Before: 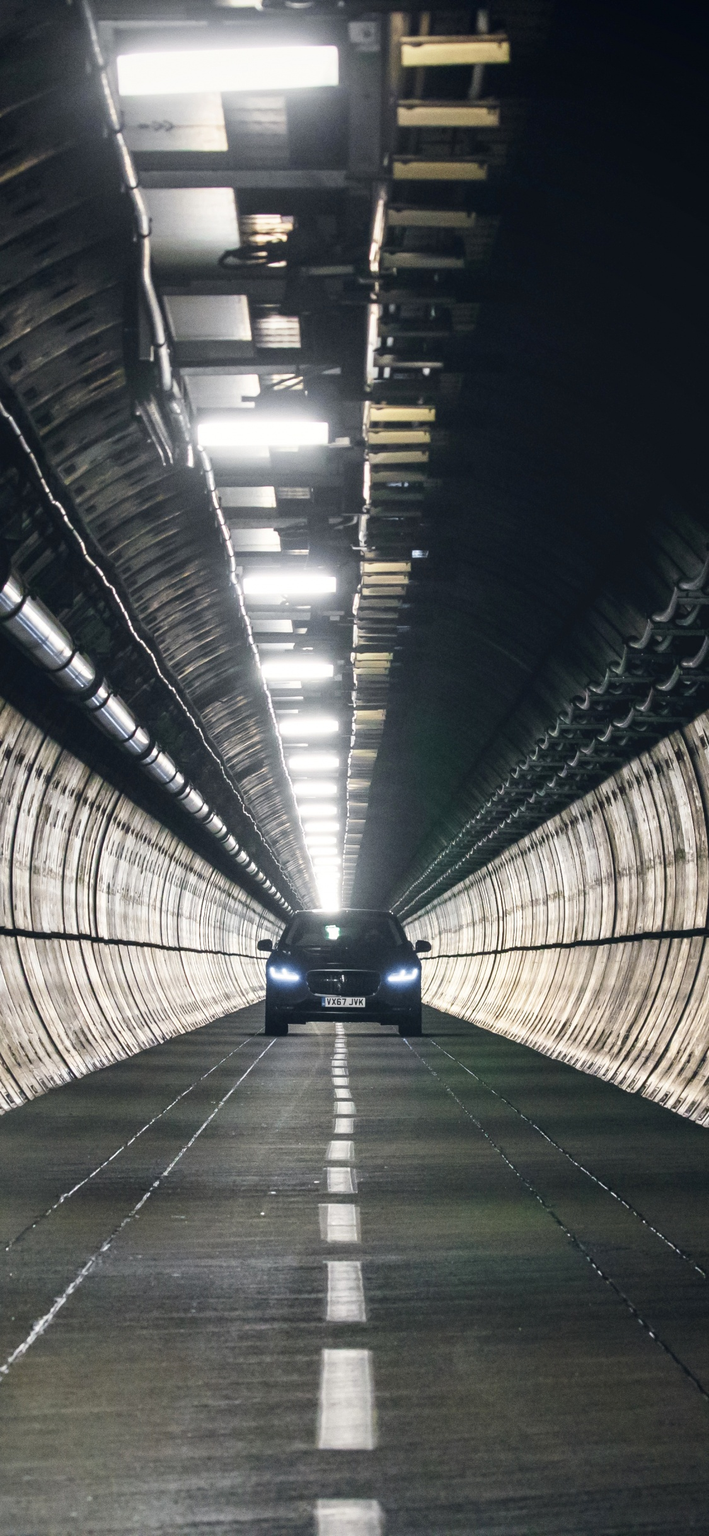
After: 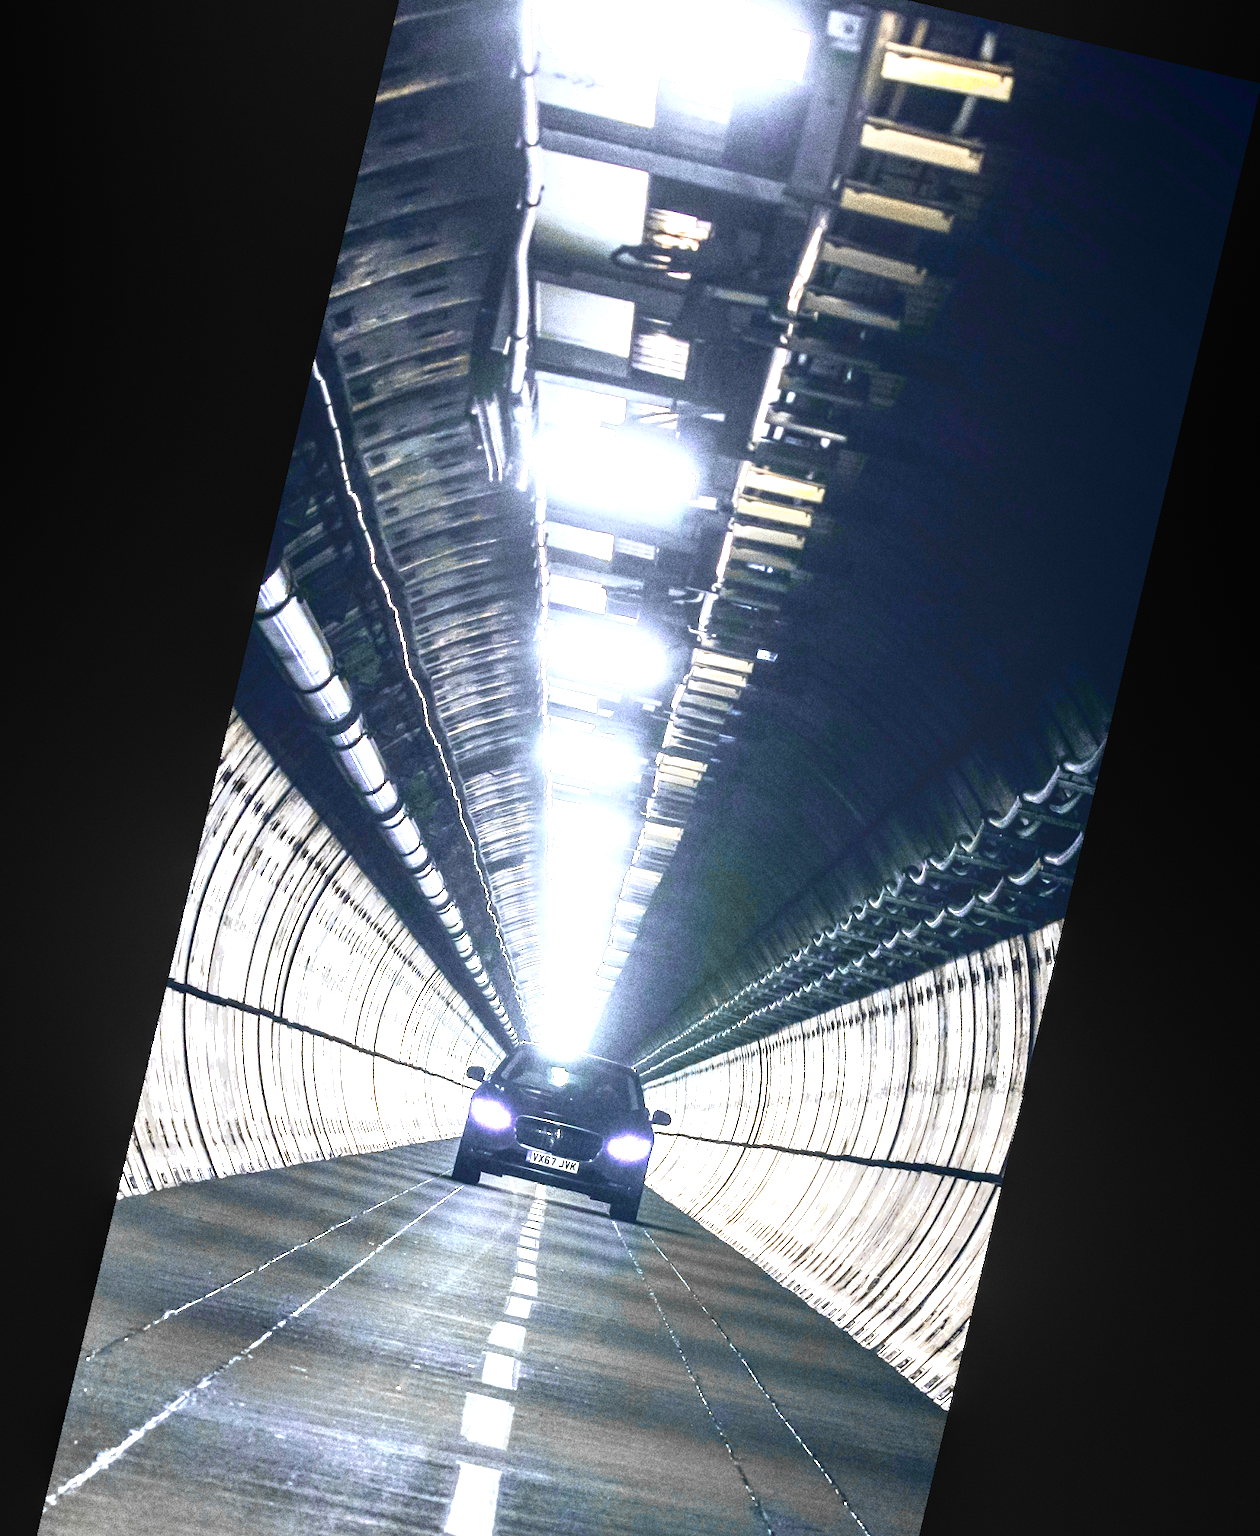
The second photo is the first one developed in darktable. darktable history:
rotate and perspective: rotation 13.27°, automatic cropping off
white balance: red 0.954, blue 1.079
exposure: black level correction 0, exposure 1.4 EV, compensate highlight preservation false
crop: top 5.667%, bottom 17.637%
shadows and highlights: shadows -62.32, white point adjustment -5.22, highlights 61.59
color zones: curves: ch0 [(0, 0.363) (0.128, 0.373) (0.25, 0.5) (0.402, 0.407) (0.521, 0.525) (0.63, 0.559) (0.729, 0.662) (0.867, 0.471)]; ch1 [(0, 0.515) (0.136, 0.618) (0.25, 0.5) (0.378, 0) (0.516, 0) (0.622, 0.593) (0.737, 0.819) (0.87, 0.593)]; ch2 [(0, 0.529) (0.128, 0.471) (0.282, 0.451) (0.386, 0.662) (0.516, 0.525) (0.633, 0.554) (0.75, 0.62) (0.875, 0.441)]
local contrast: on, module defaults
grain: coarseness 0.09 ISO
